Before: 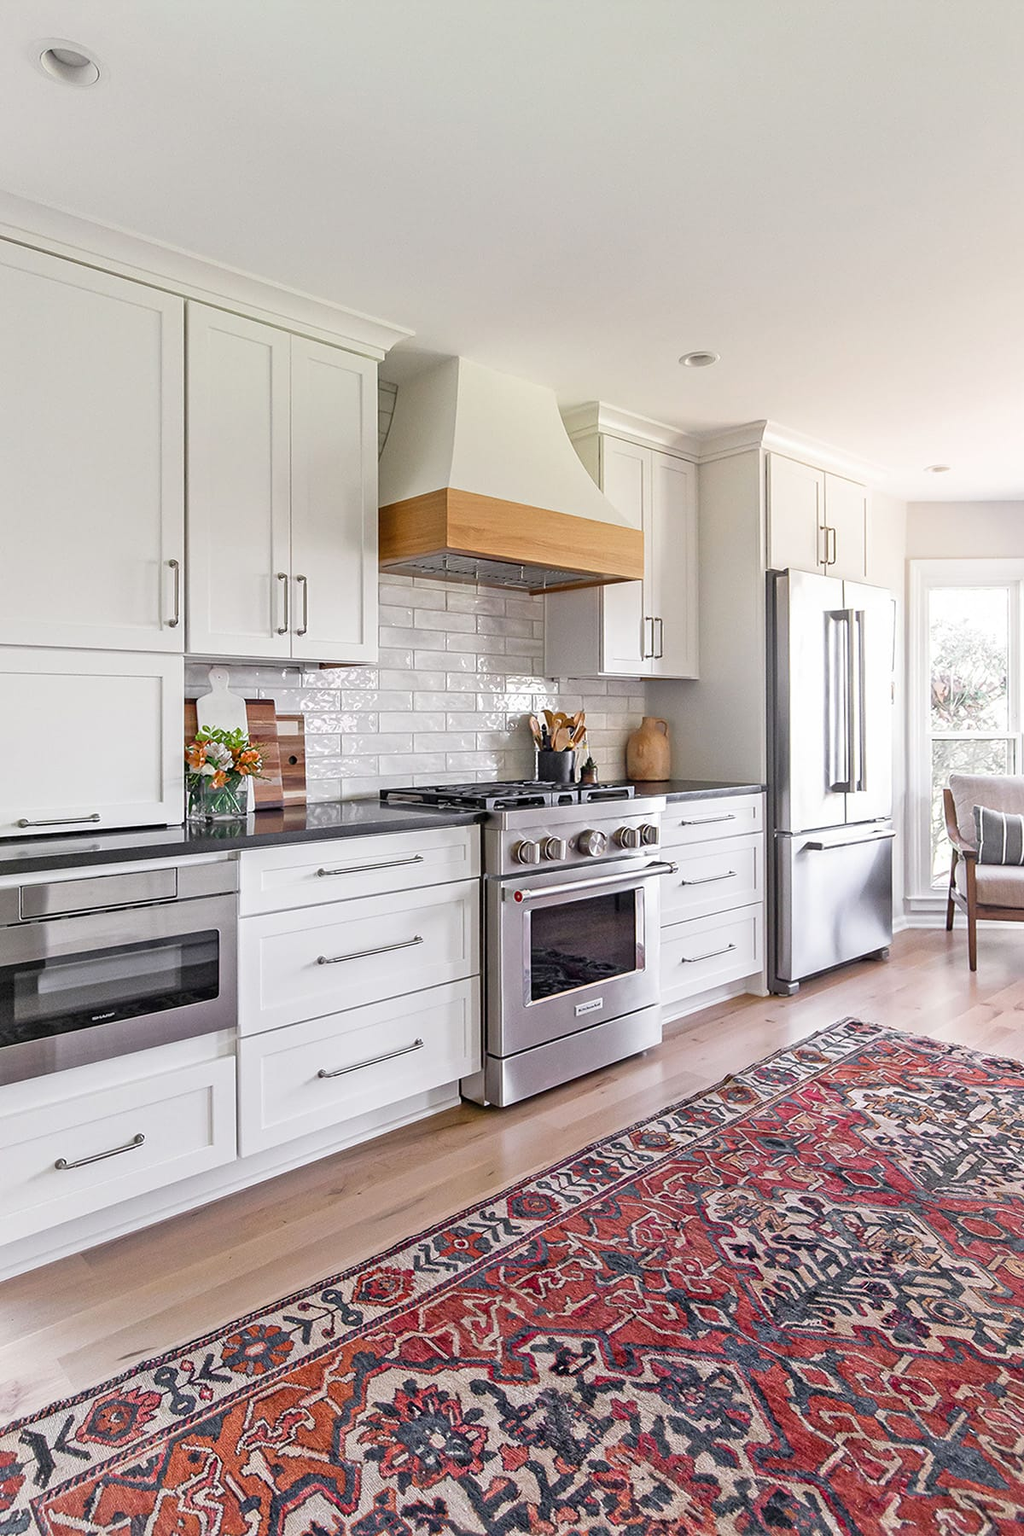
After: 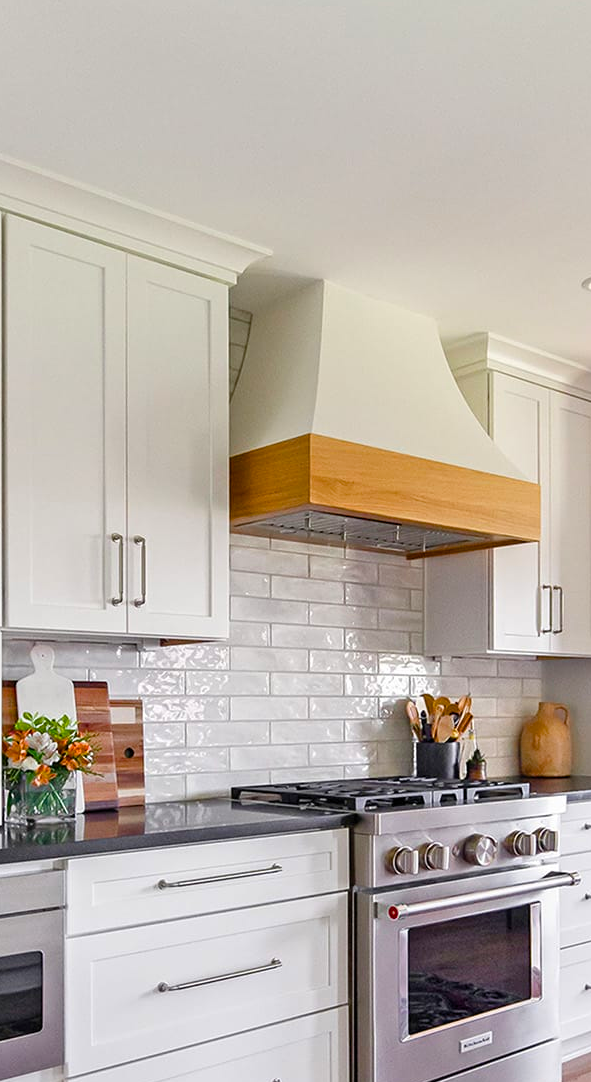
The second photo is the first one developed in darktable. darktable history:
crop: left 17.835%, top 7.675%, right 32.881%, bottom 32.213%
color balance rgb: perceptual saturation grading › global saturation 20%, perceptual saturation grading › highlights 2.68%, perceptual saturation grading › shadows 50%
